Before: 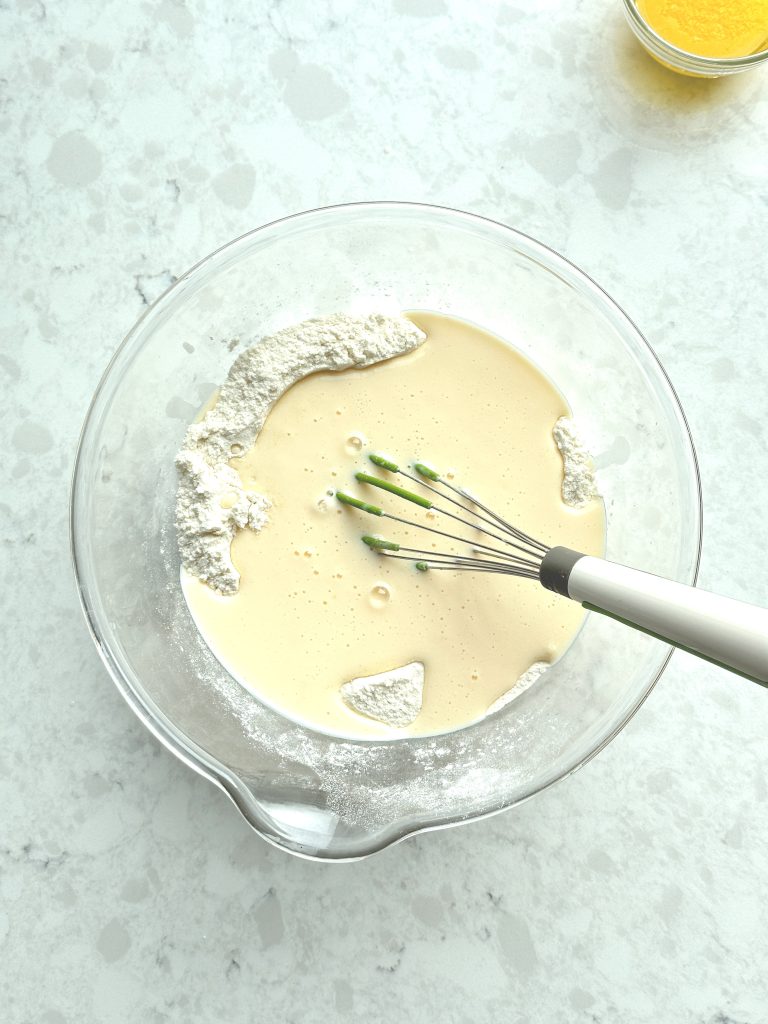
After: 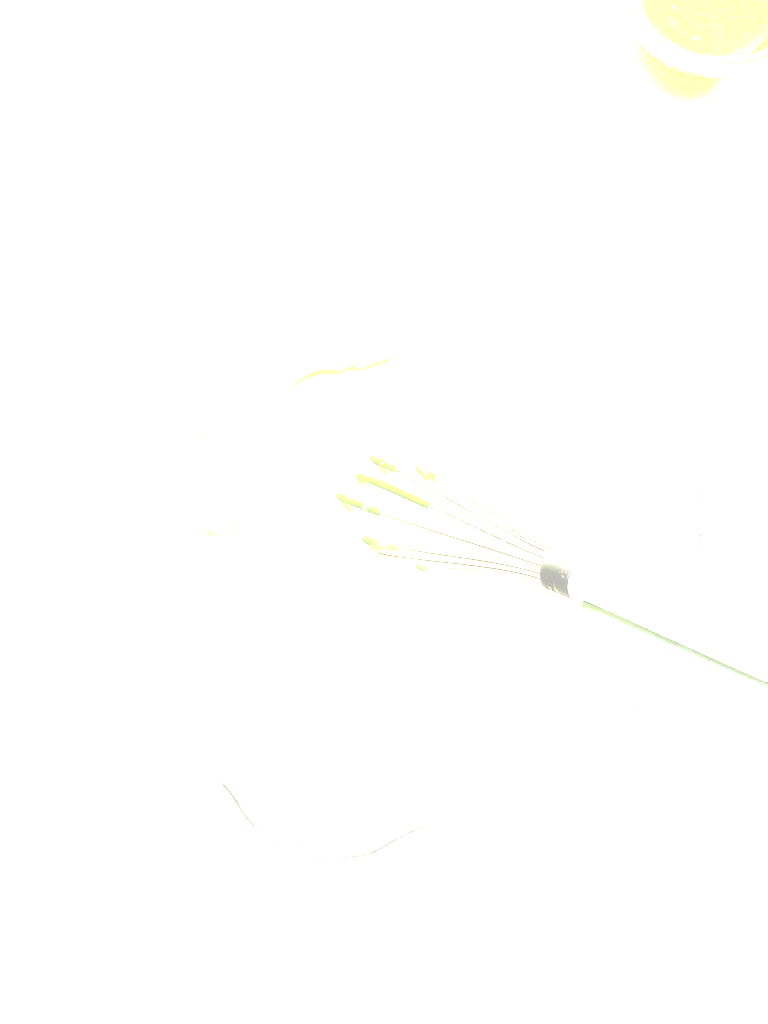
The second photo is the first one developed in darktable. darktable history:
exposure: exposure 3 EV, compensate highlight preservation false
soften: size 60.24%, saturation 65.46%, brightness 0.506 EV, mix 25.7%
